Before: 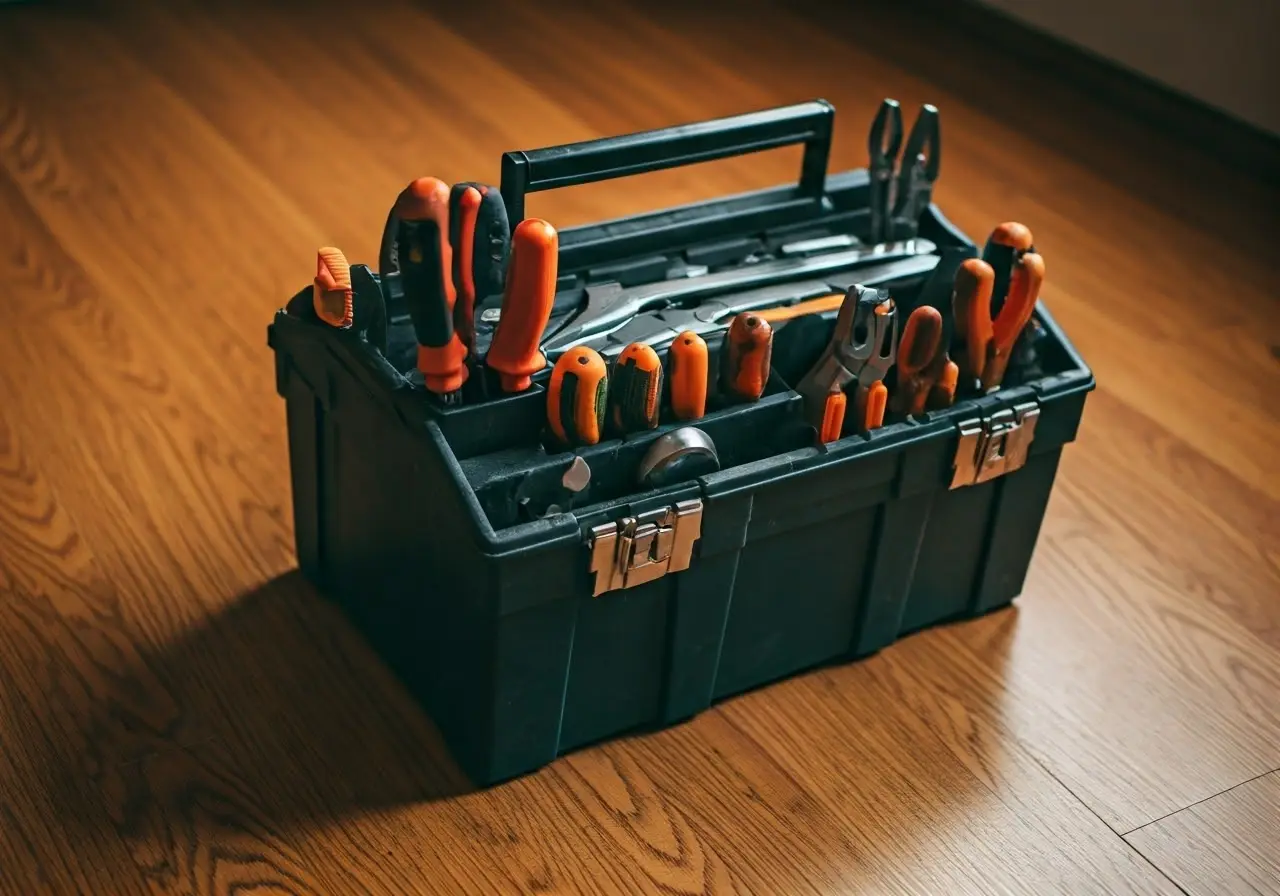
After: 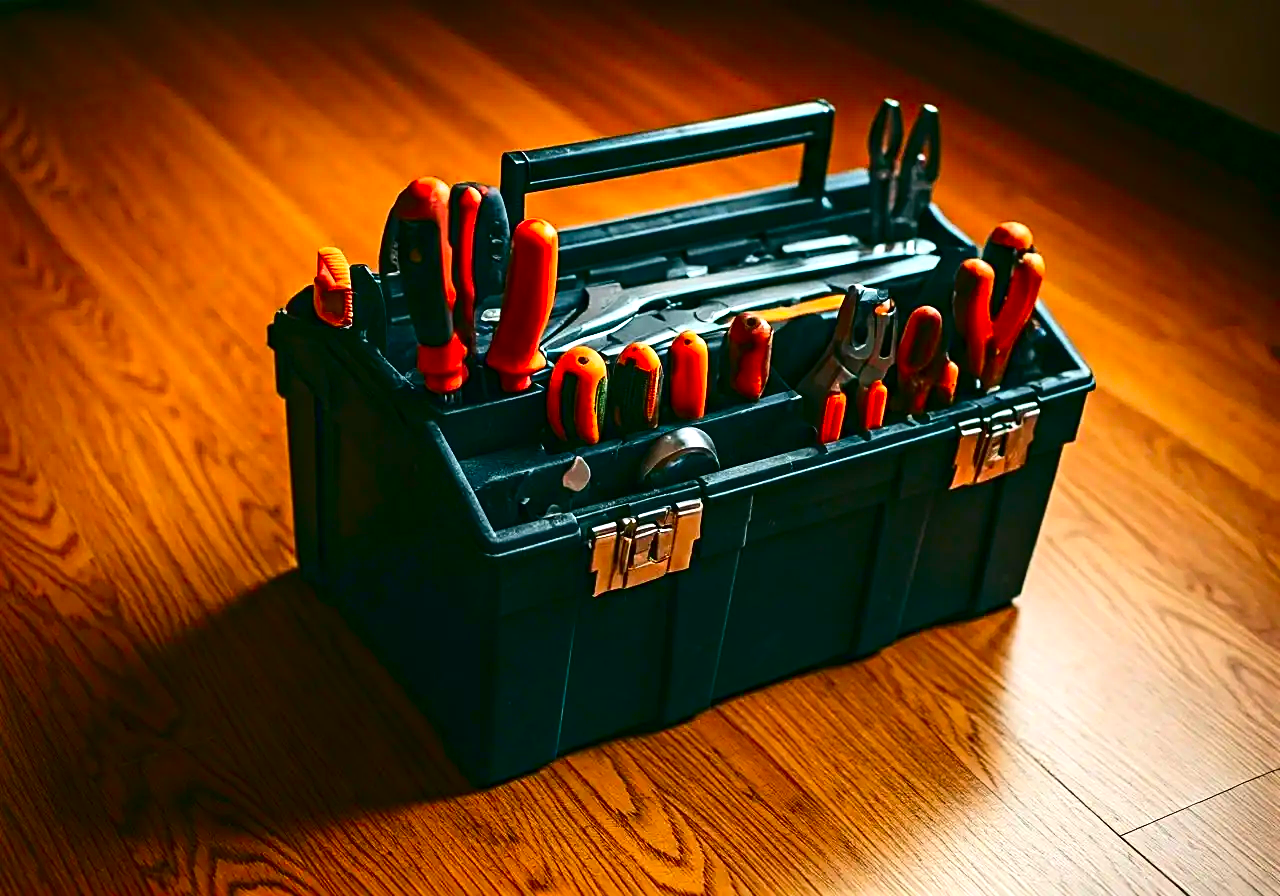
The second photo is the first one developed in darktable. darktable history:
sharpen: on, module defaults
contrast brightness saturation: contrast 0.21, brightness -0.11, saturation 0.21
color correction: saturation 1.32
exposure: black level correction 0.001, exposure 0.5 EV, compensate exposure bias true, compensate highlight preservation false
